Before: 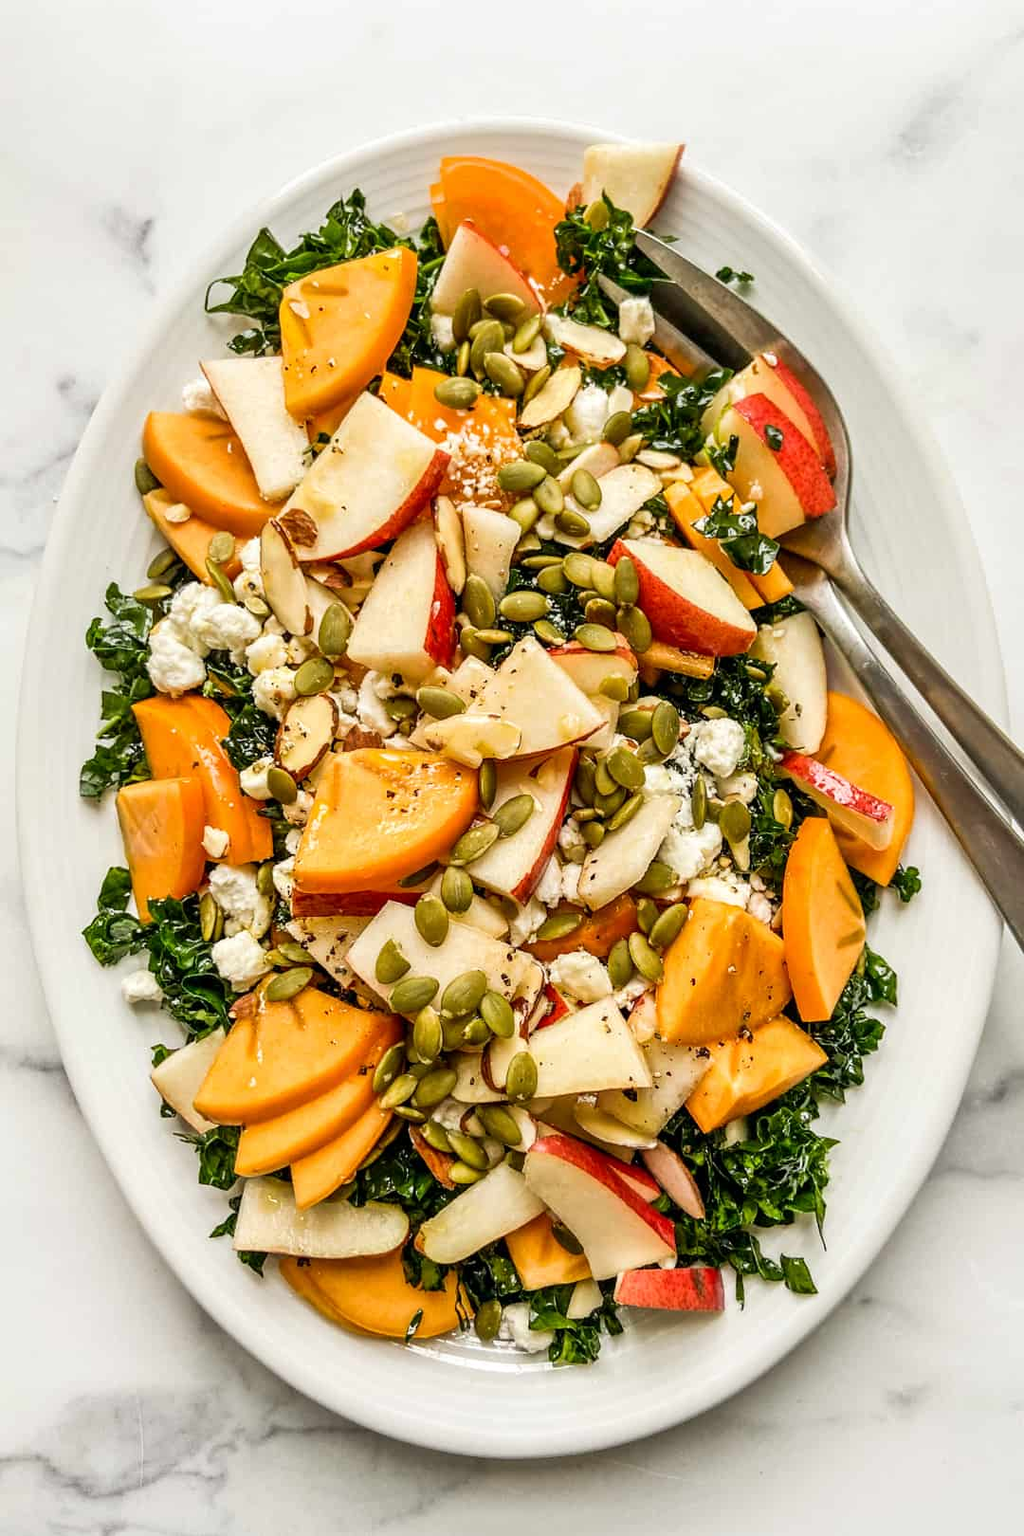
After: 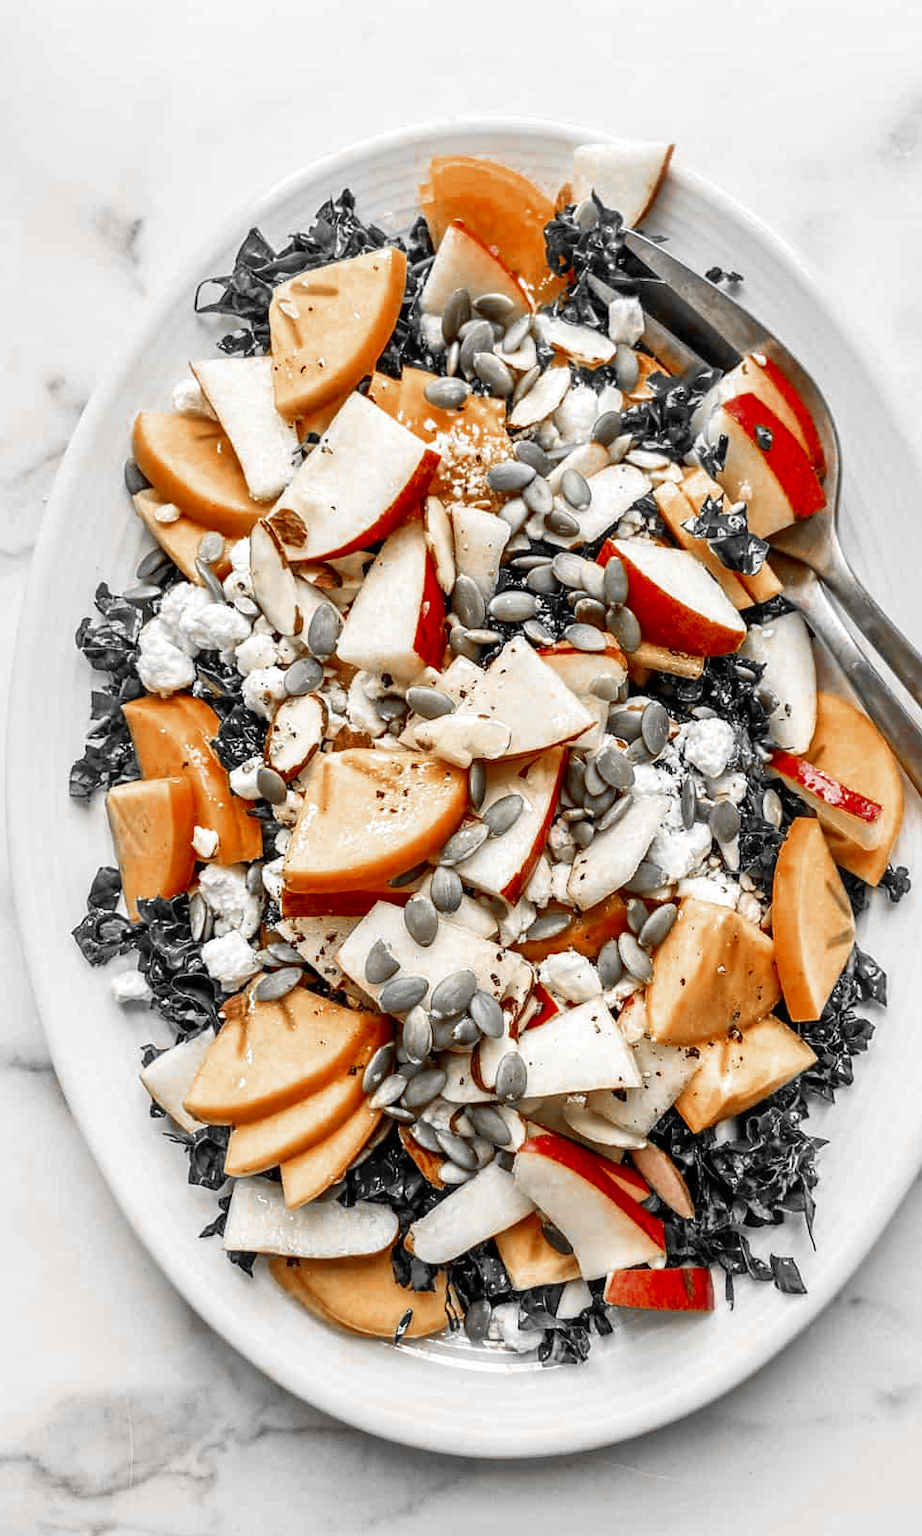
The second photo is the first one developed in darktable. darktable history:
color zones: curves: ch0 [(0, 0.497) (0.096, 0.361) (0.221, 0.538) (0.429, 0.5) (0.571, 0.5) (0.714, 0.5) (0.857, 0.5) (1, 0.497)]; ch1 [(0, 0.5) (0.143, 0.5) (0.257, -0.002) (0.429, 0.04) (0.571, -0.001) (0.714, -0.015) (0.857, 0.024) (1, 0.5)]
crop and rotate: left 1.088%, right 8.807%
